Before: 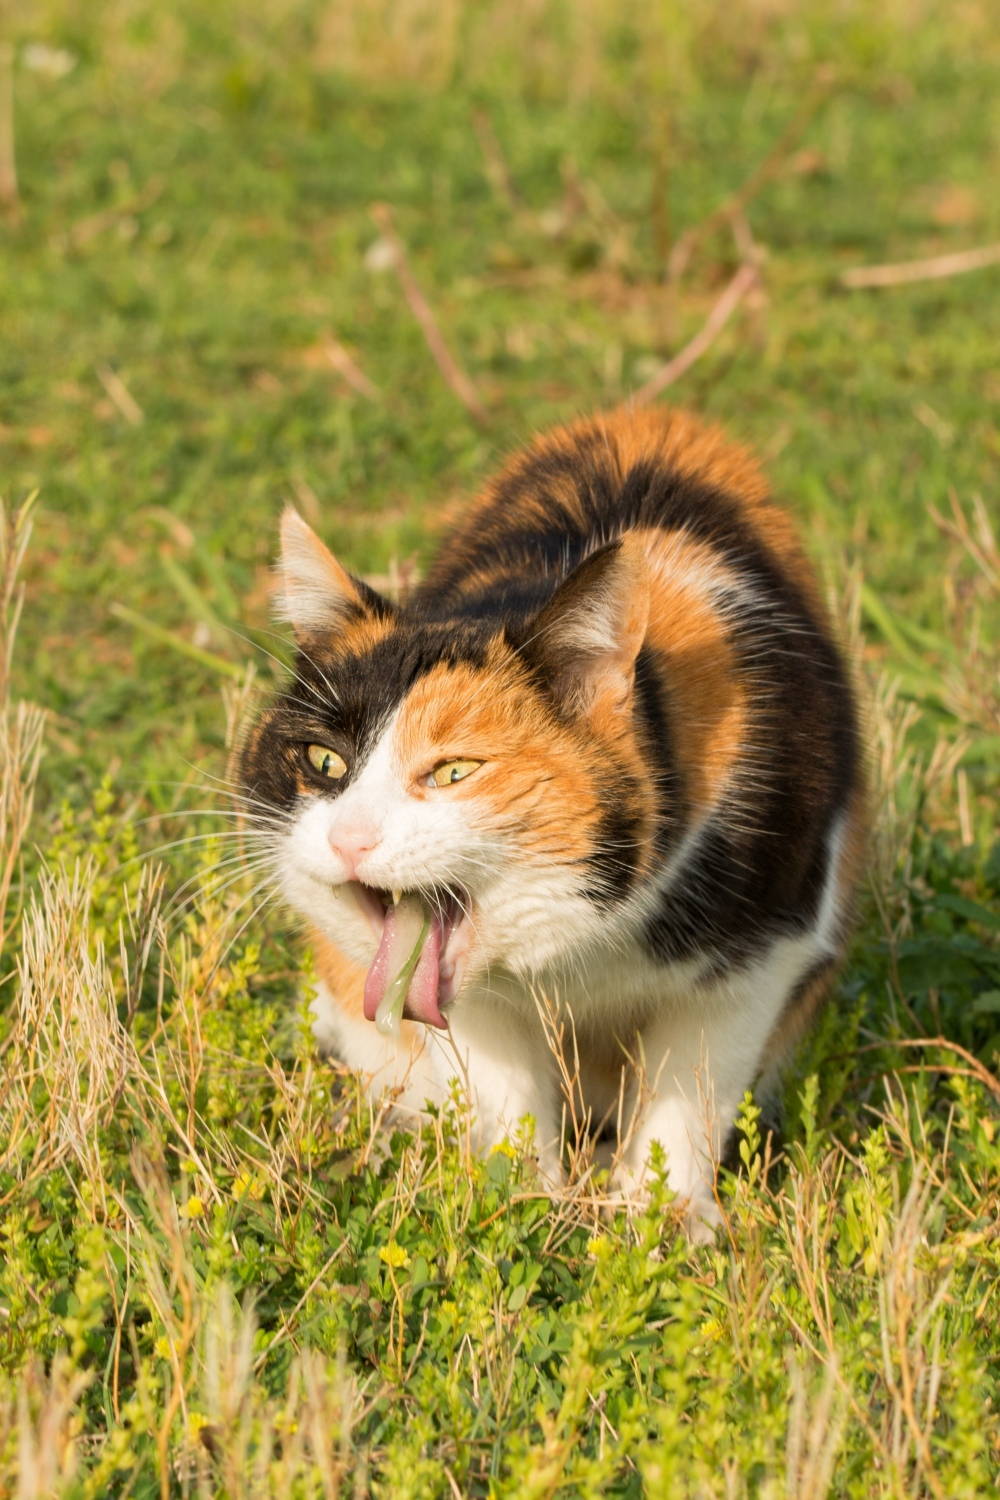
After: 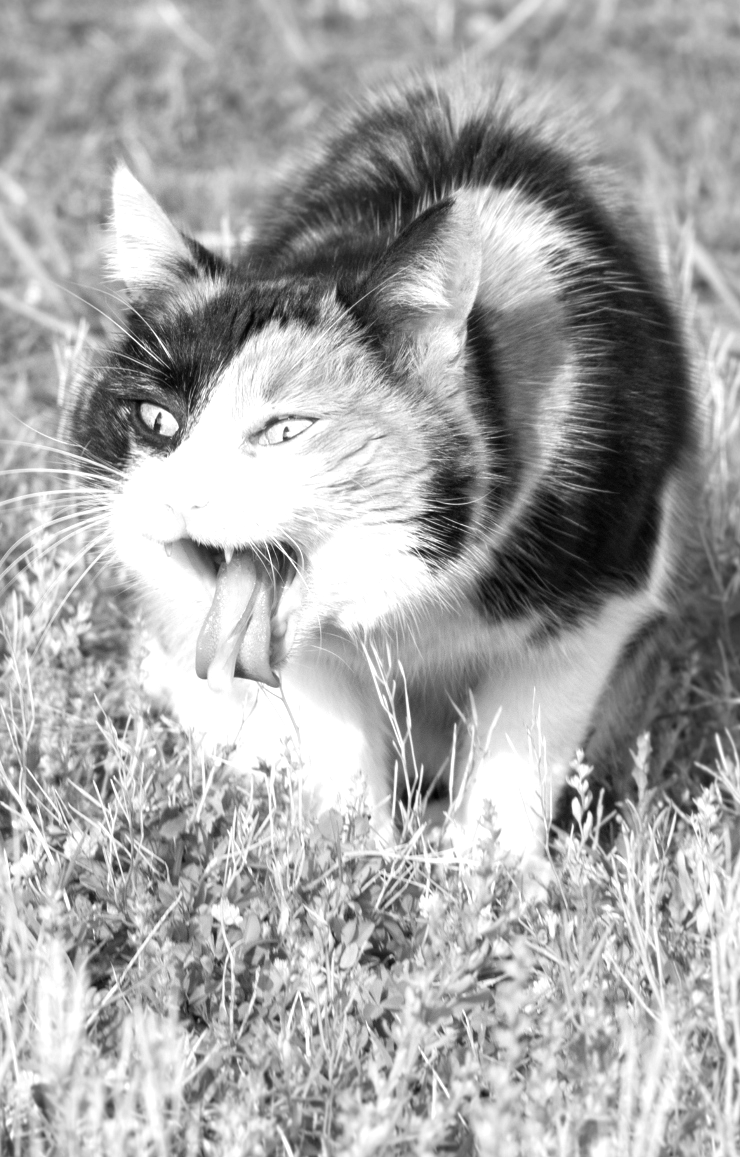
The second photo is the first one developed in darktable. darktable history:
exposure: exposure 0.566 EV, compensate highlight preservation false
color balance: lift [1, 1.001, 0.999, 1.001], gamma [1, 1.004, 1.007, 0.993], gain [1, 0.991, 0.987, 1.013], contrast 7.5%, contrast fulcrum 10%, output saturation 115%
crop: left 16.871%, top 22.857%, right 9.116%
monochrome: on, module defaults
